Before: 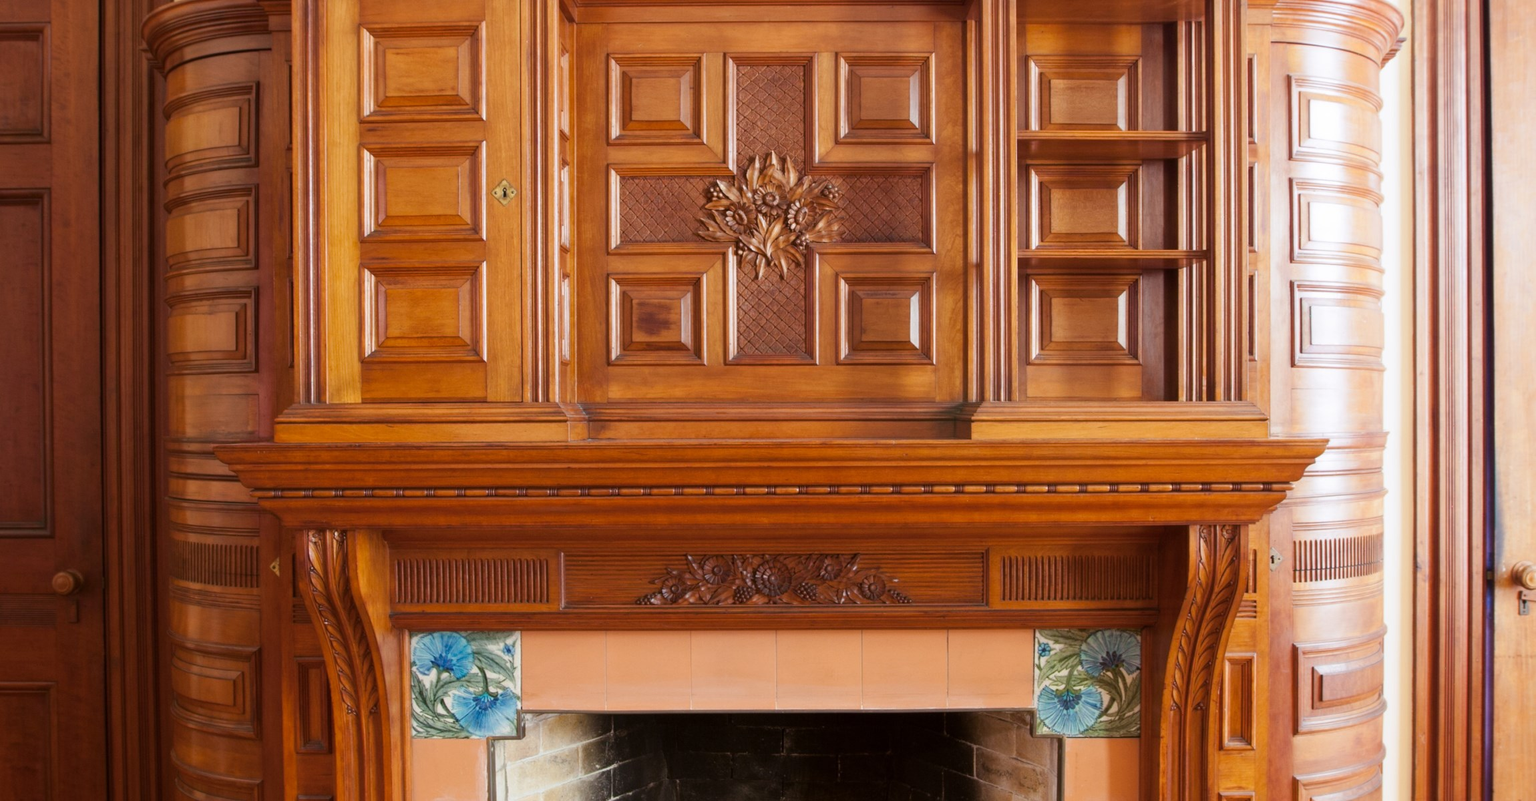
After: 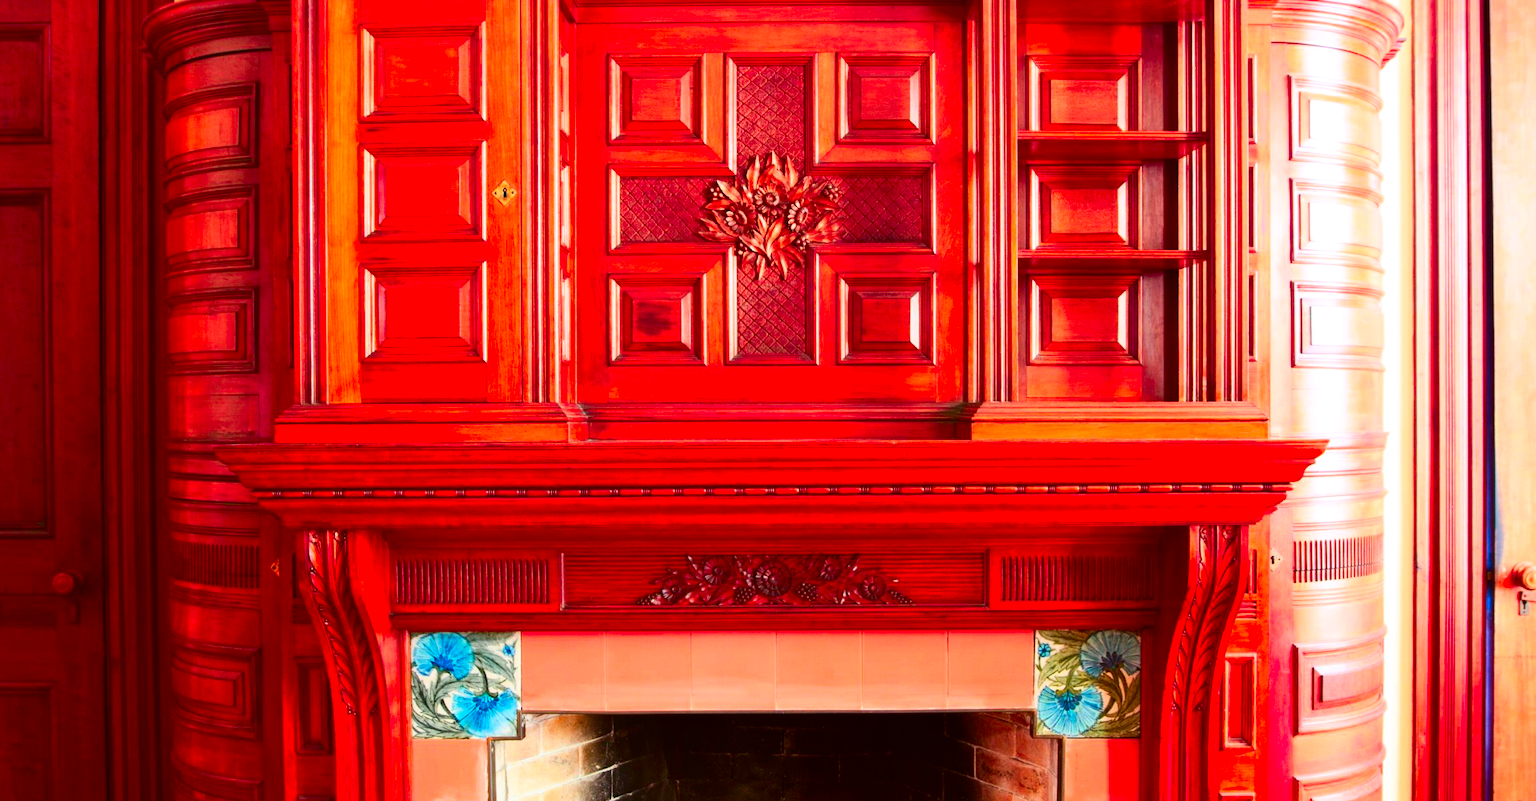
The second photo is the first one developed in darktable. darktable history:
color zones: curves: ch1 [(0.263, 0.53) (0.376, 0.287) (0.487, 0.512) (0.748, 0.547) (1, 0.513)]; ch2 [(0.262, 0.45) (0.751, 0.477)]
contrast brightness saturation: contrast 0.262, brightness 0.013, saturation 0.874
exposure: exposure 0.207 EV, compensate exposure bias true, compensate highlight preservation false
